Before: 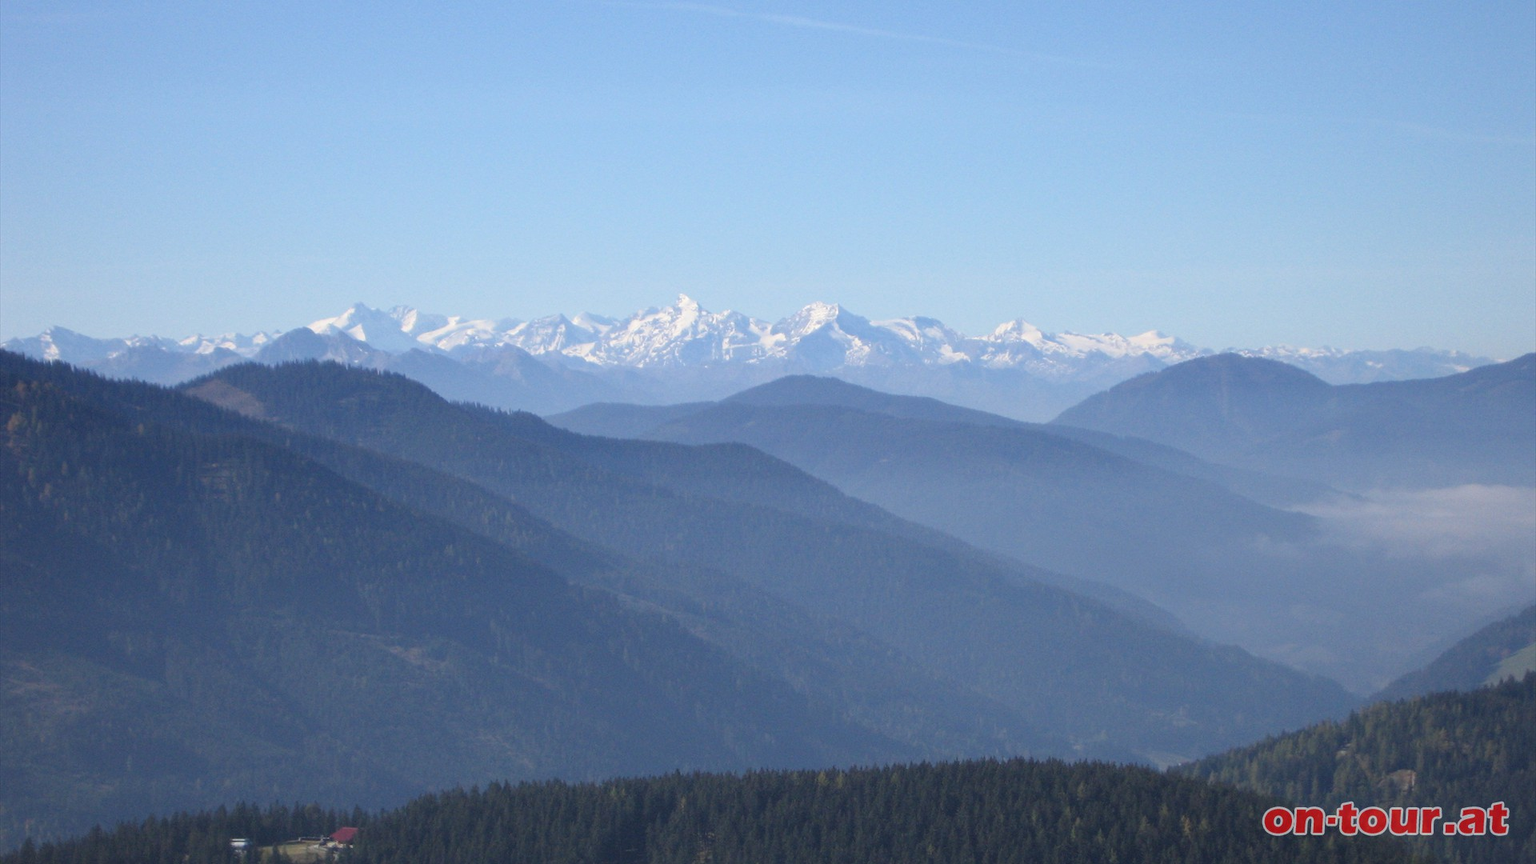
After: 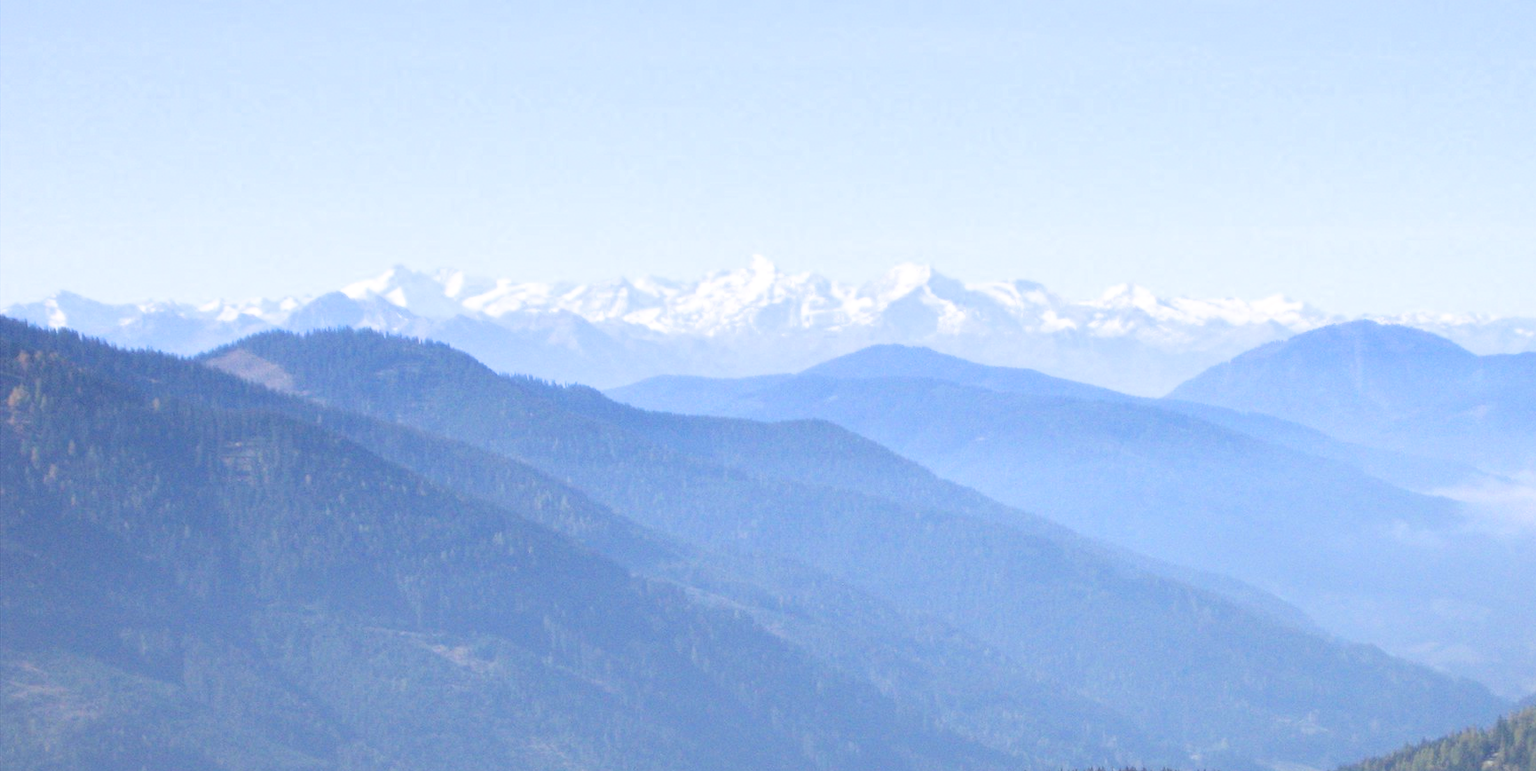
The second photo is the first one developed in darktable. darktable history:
filmic rgb: black relative exposure -16 EV, white relative exposure 4.05 EV, target black luminance 0%, hardness 7.64, latitude 72.54%, contrast 0.908, highlights saturation mix 10.43%, shadows ↔ highlights balance -0.374%, color science v6 (2022)
exposure: black level correction 0, exposure 1.743 EV, compensate highlight preservation false
crop: top 7.525%, right 9.795%, bottom 11.9%
